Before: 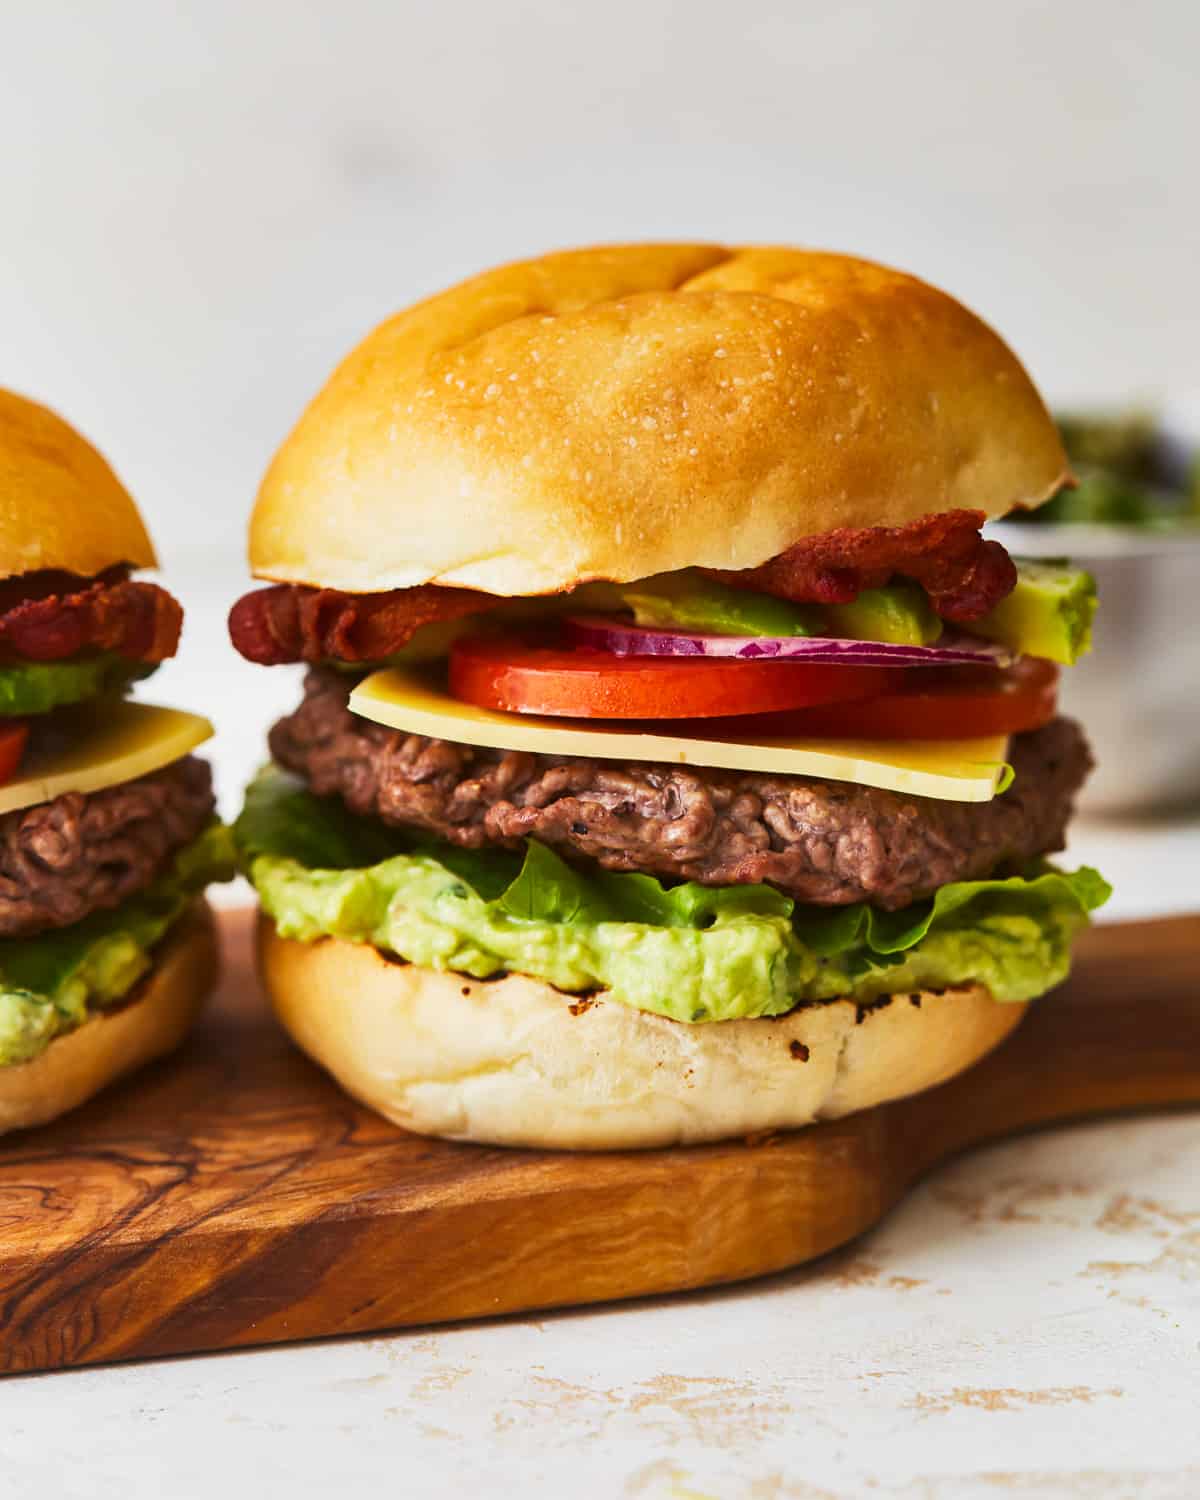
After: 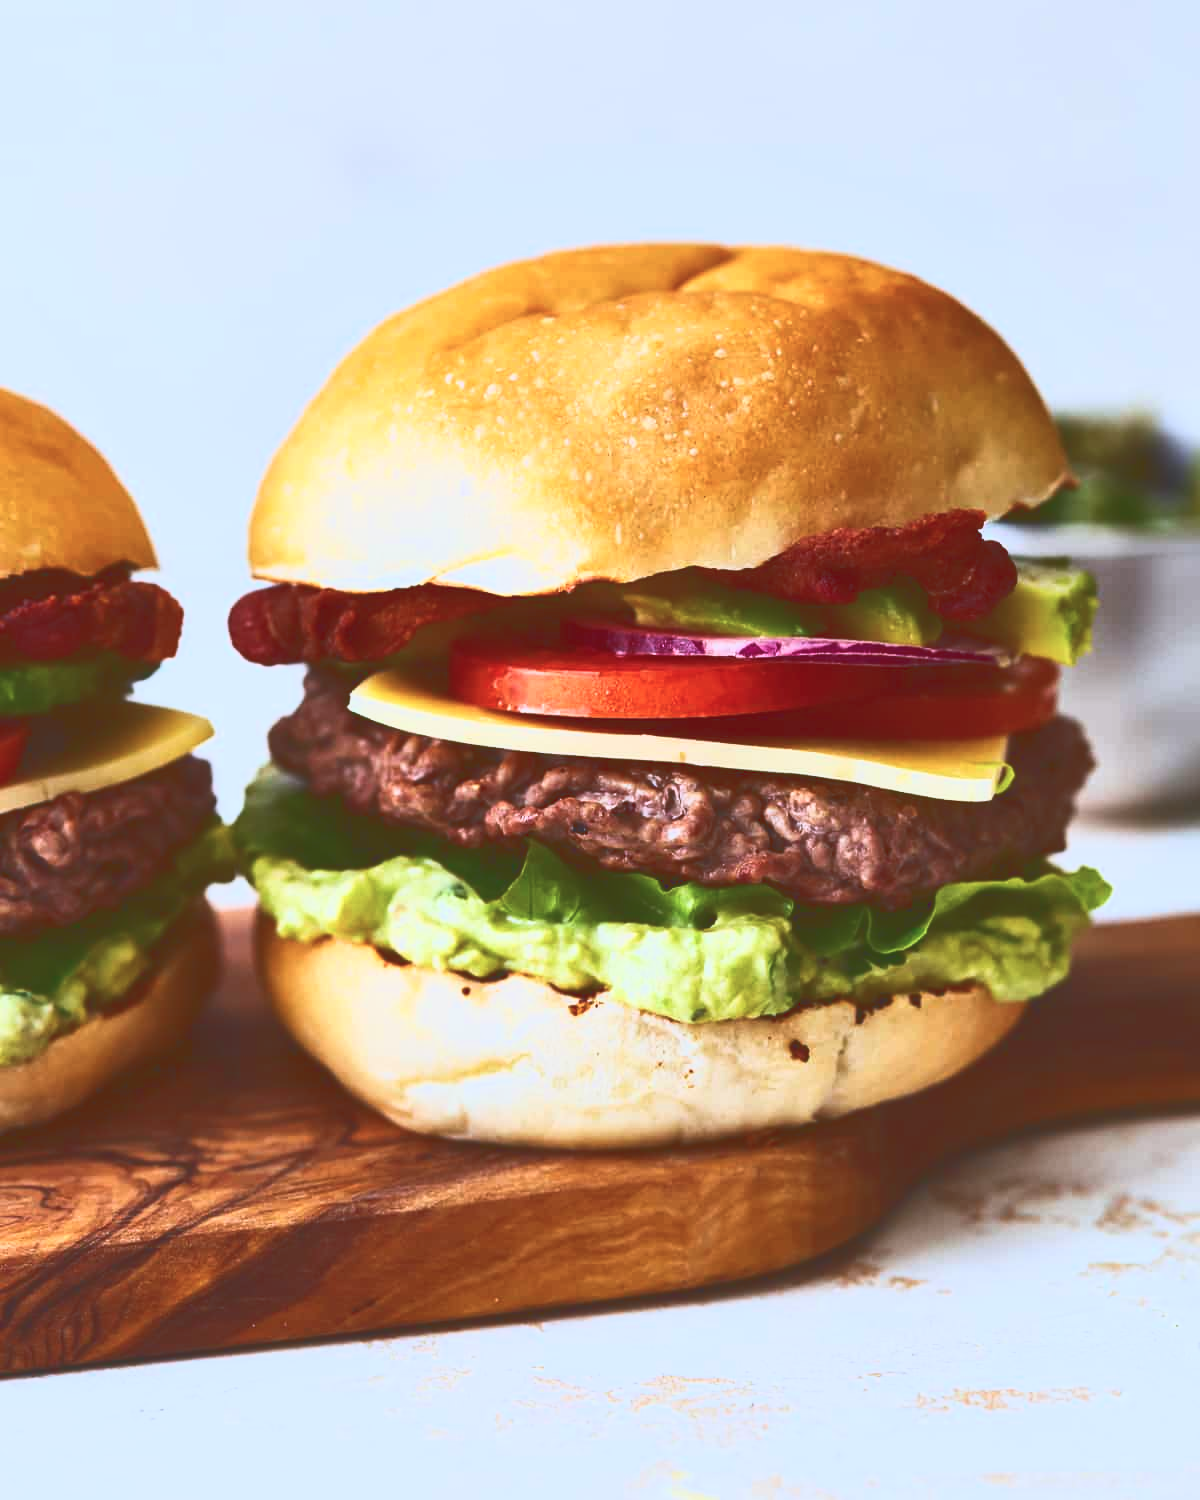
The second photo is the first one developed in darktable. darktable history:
tone curve: curves: ch0 [(0, 0.029) (0.253, 0.237) (1, 0.945)]; ch1 [(0, 0) (0.401, 0.42) (0.442, 0.47) (0.492, 0.498) (0.511, 0.523) (0.557, 0.565) (0.66, 0.683) (1, 1)]; ch2 [(0, 0) (0.394, 0.413) (0.5, 0.5) (0.578, 0.568) (1, 1)], preserve colors none
color correction: highlights a* -2.26, highlights b* -18.21
base curve: curves: ch0 [(0, 0.036) (0.007, 0.037) (0.604, 0.887) (1, 1)], preserve colors average RGB
